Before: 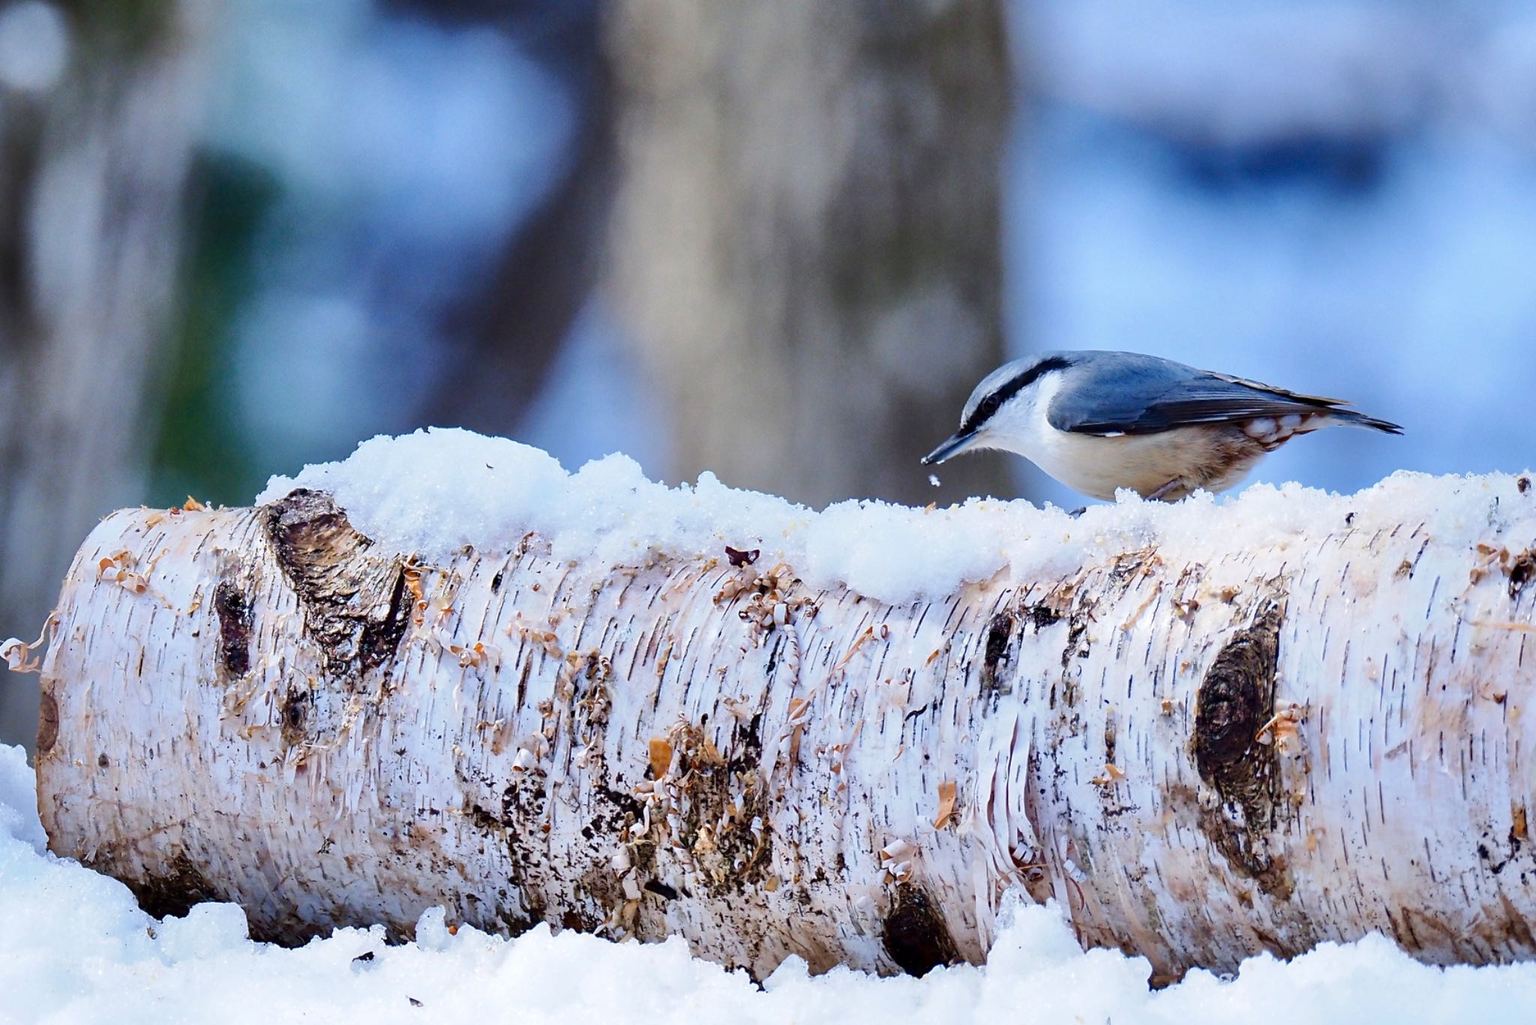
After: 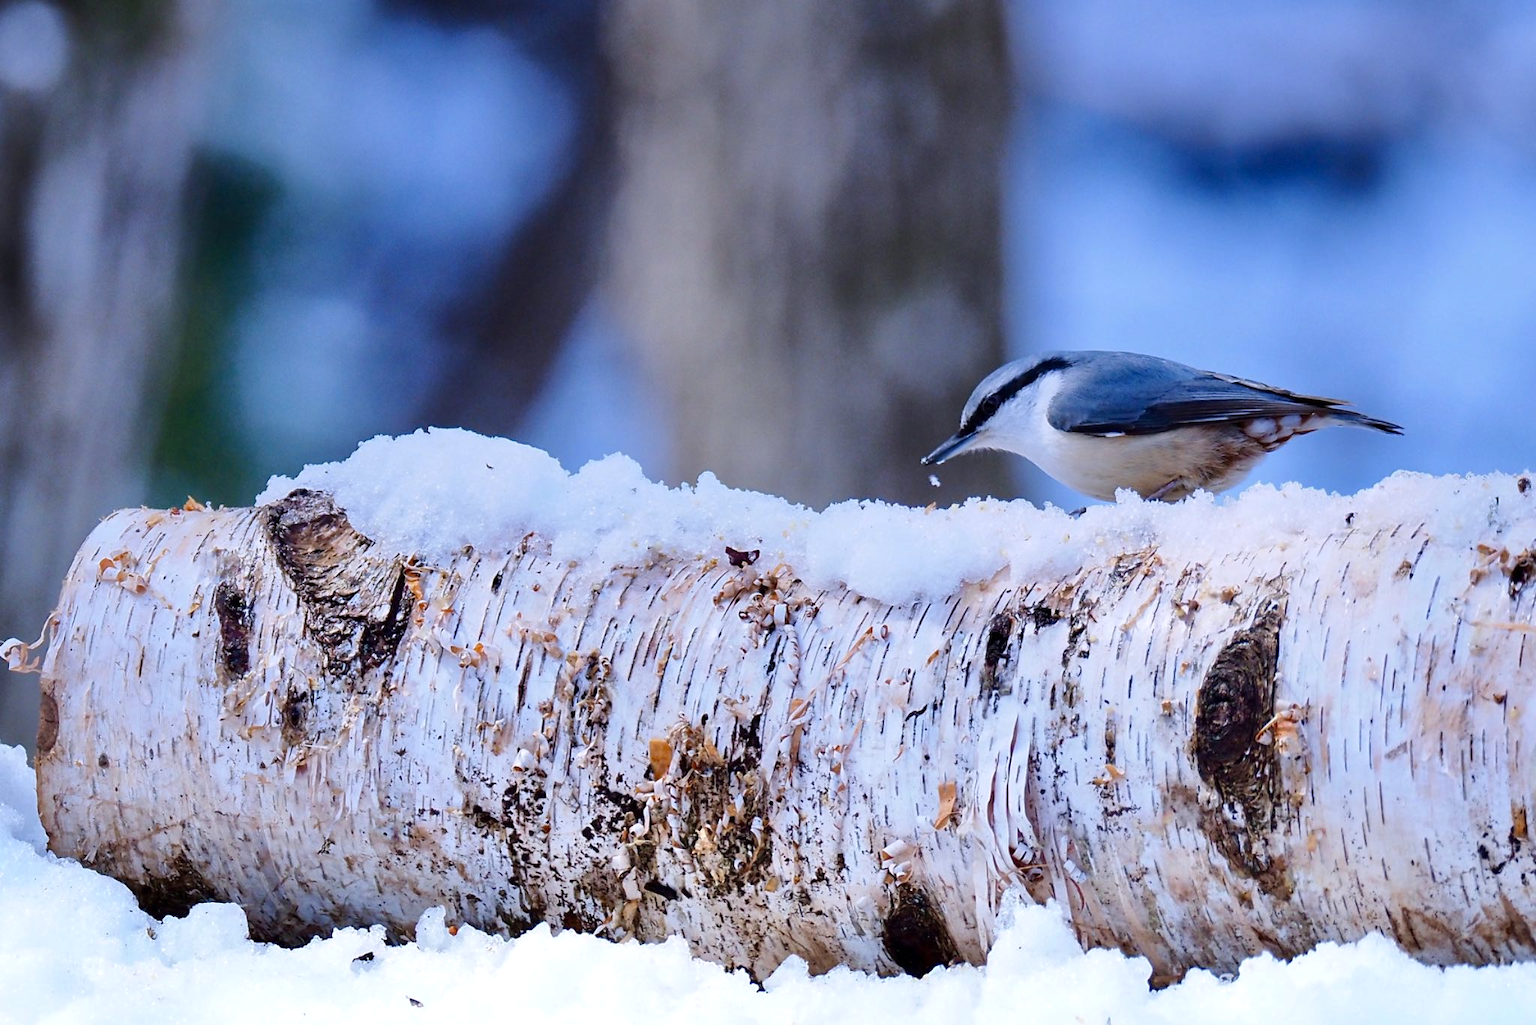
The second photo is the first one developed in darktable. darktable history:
exposure: exposure 0.197 EV, compensate highlight preservation false
graduated density: hue 238.83°, saturation 50%
